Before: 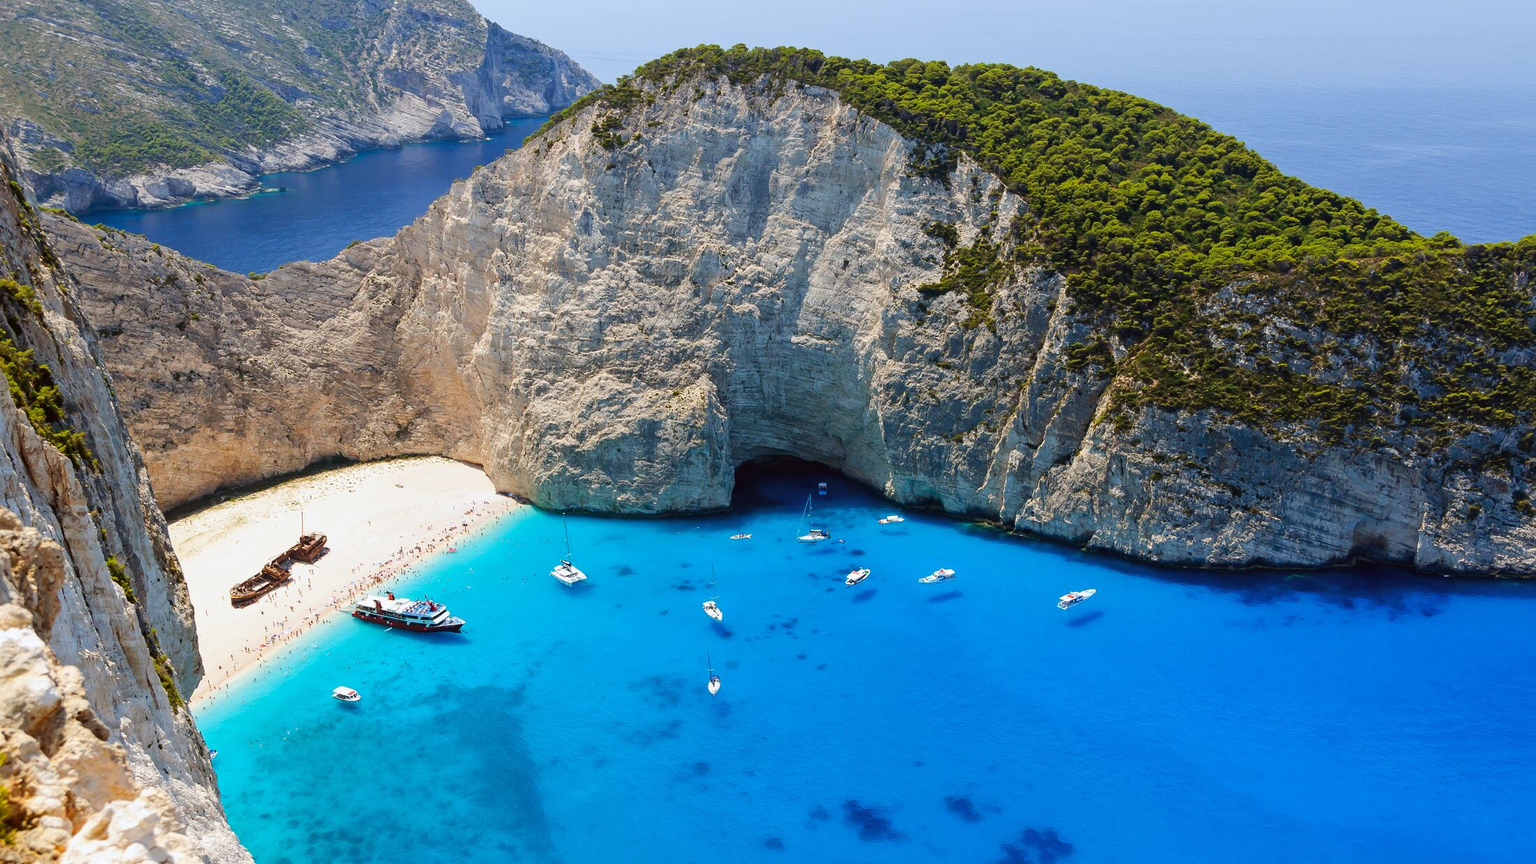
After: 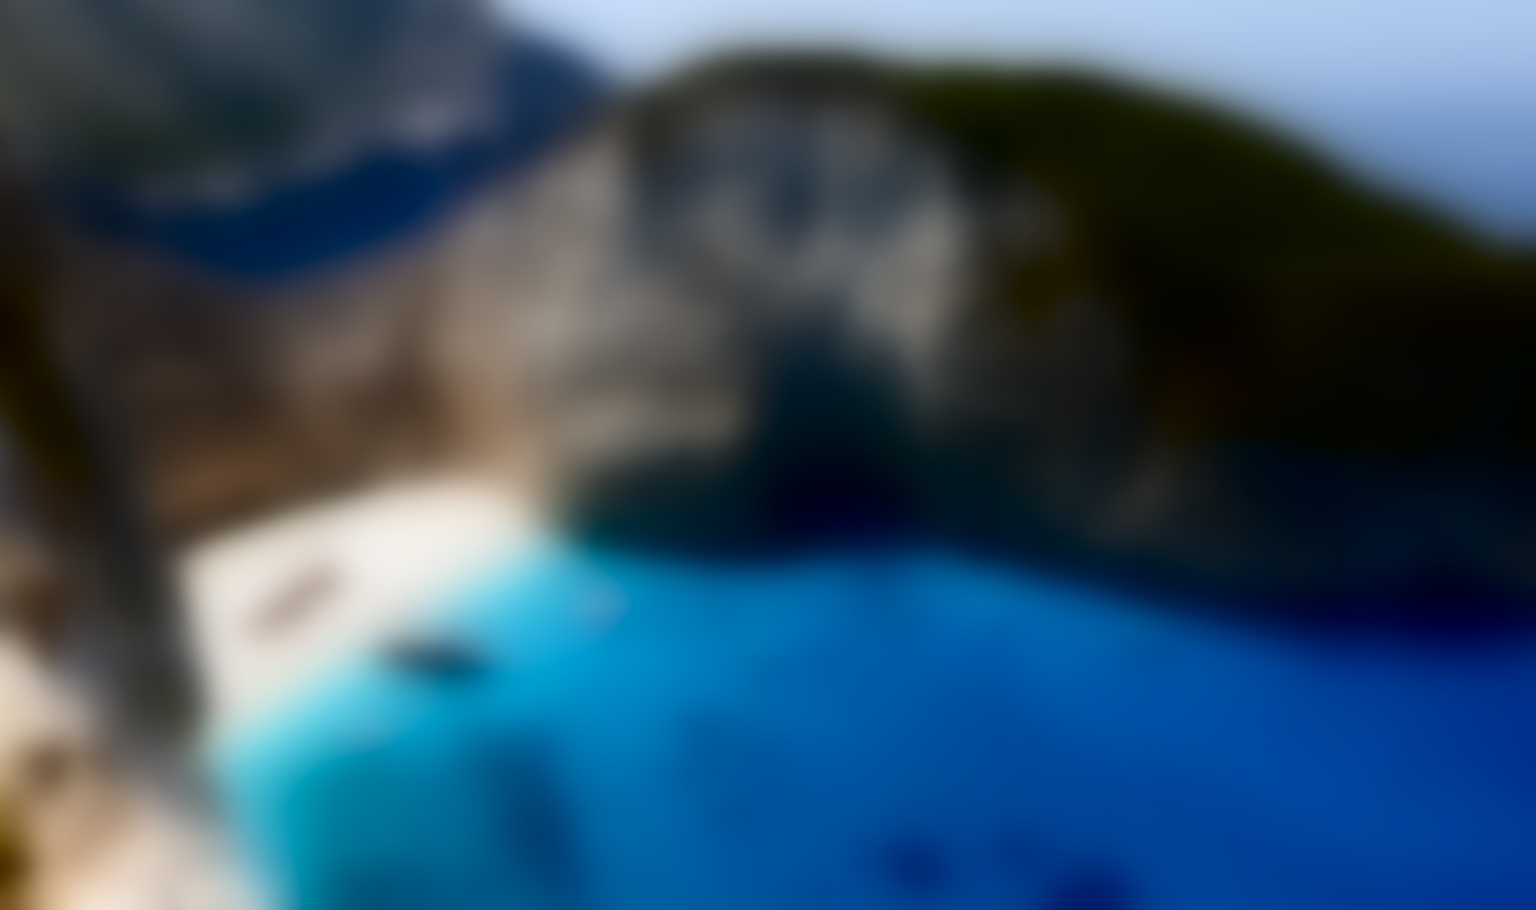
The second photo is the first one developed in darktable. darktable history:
sharpen: on, module defaults
crop and rotate: right 5.167%
lowpass: radius 31.92, contrast 1.72, brightness -0.98, saturation 0.94
